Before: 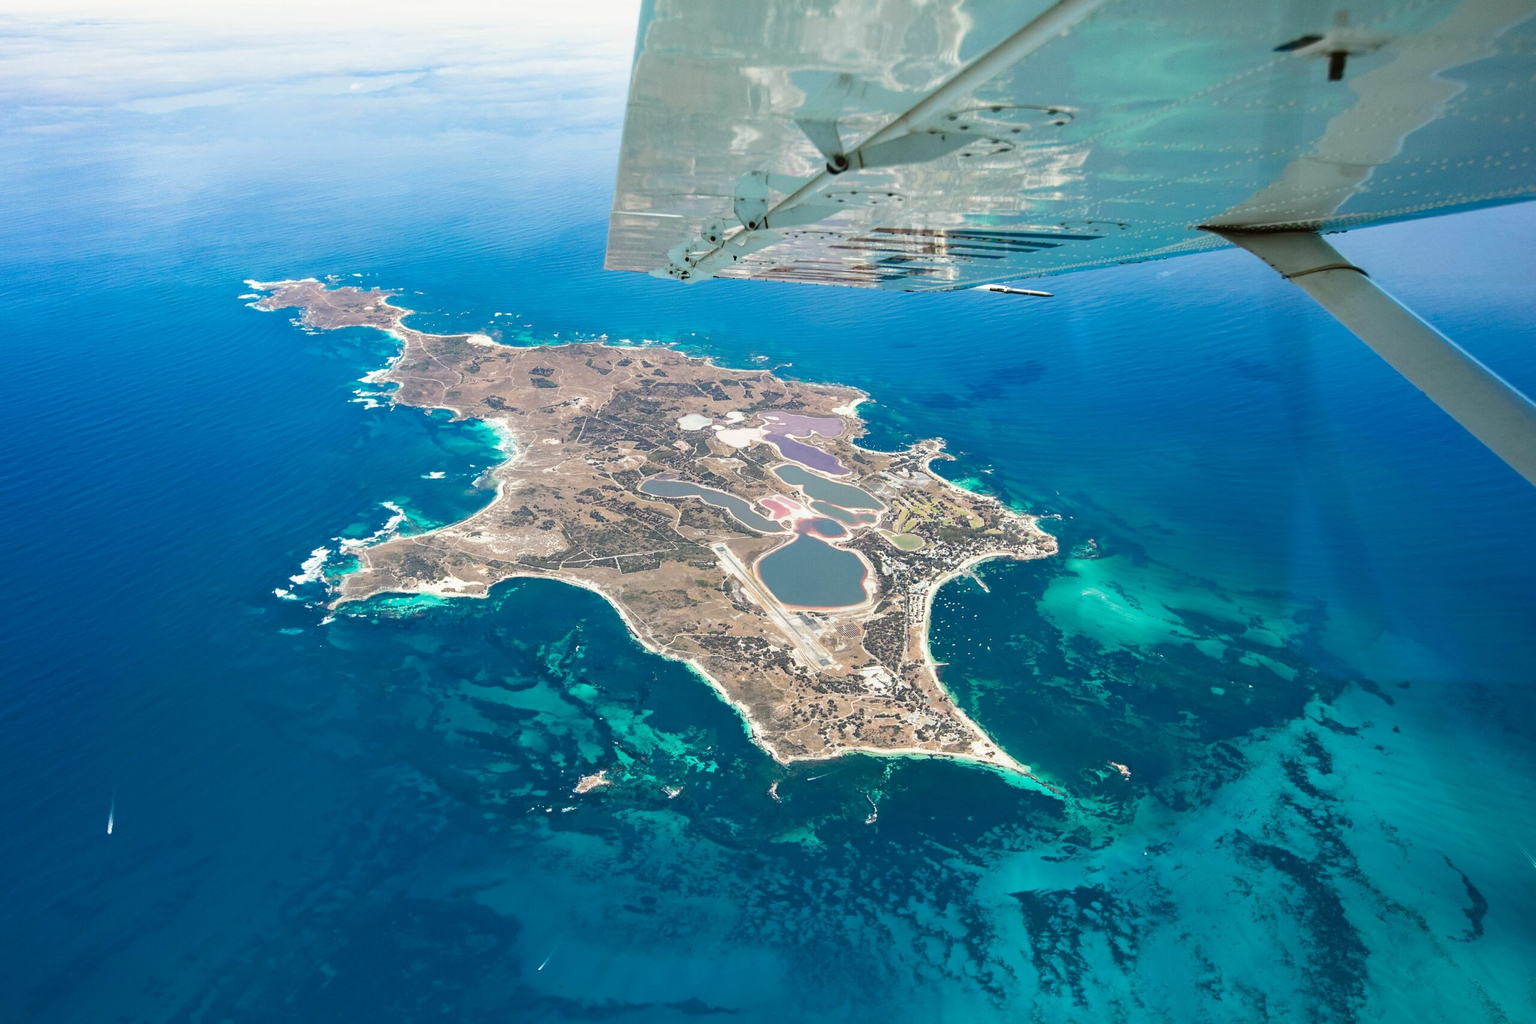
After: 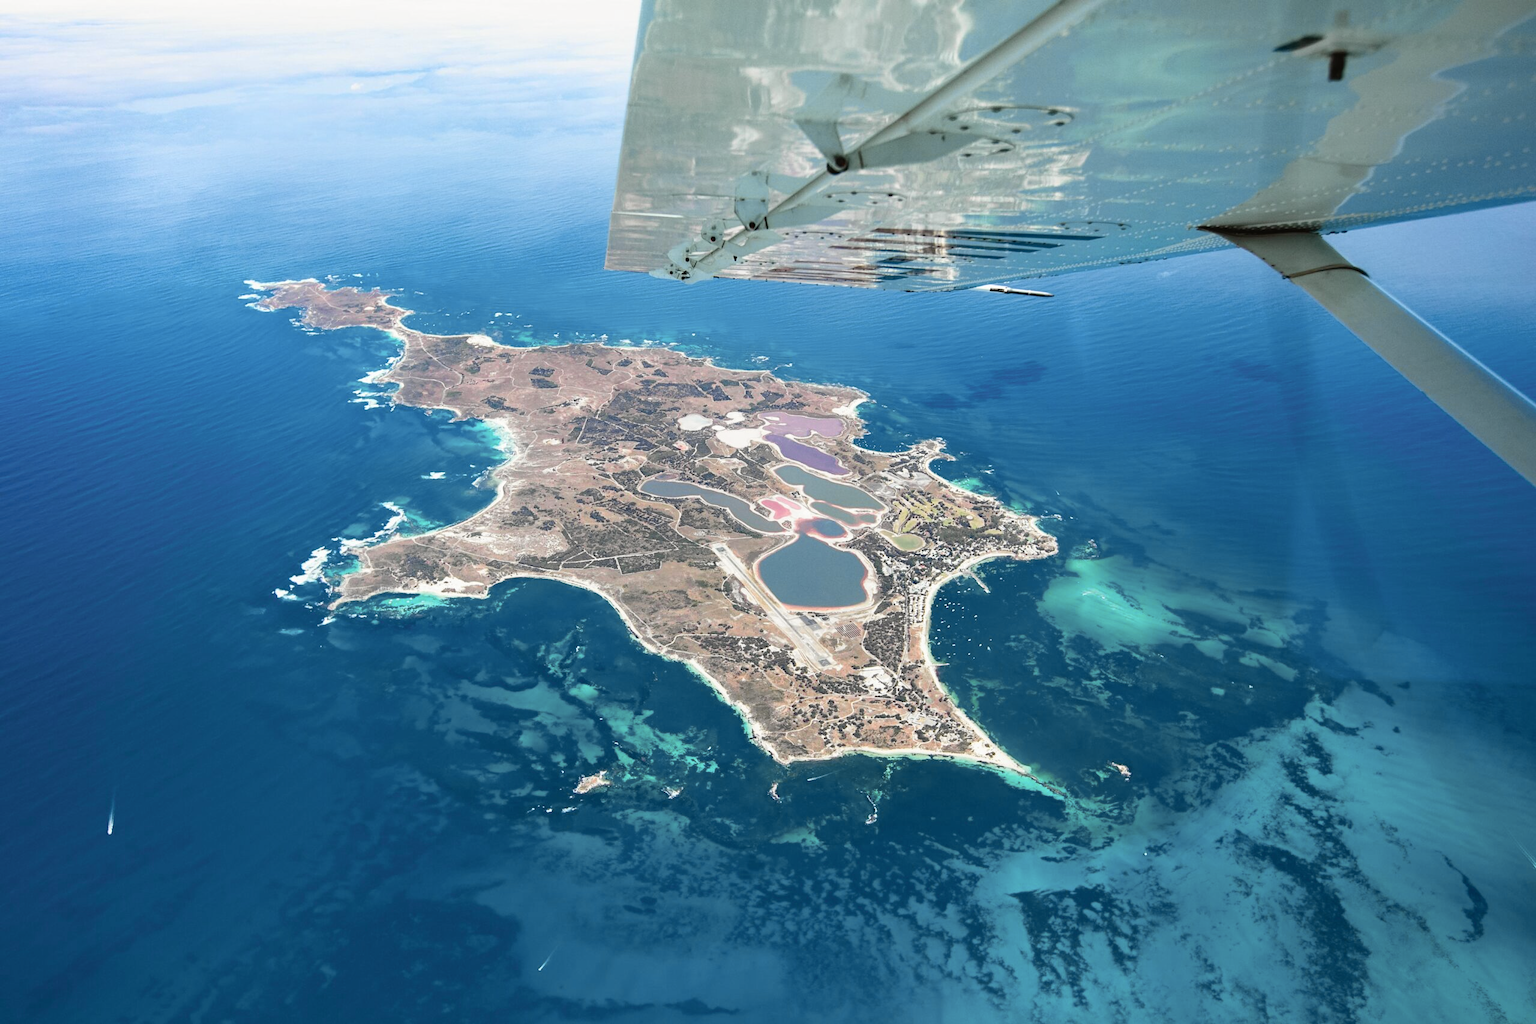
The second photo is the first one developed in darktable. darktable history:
tone curve: curves: ch0 [(0, 0.012) (0.056, 0.046) (0.218, 0.213) (0.606, 0.62) (0.82, 0.846) (1, 1)]; ch1 [(0, 0) (0.226, 0.261) (0.403, 0.437) (0.469, 0.472) (0.495, 0.499) (0.508, 0.503) (0.545, 0.555) (0.59, 0.598) (0.686, 0.728) (1, 1)]; ch2 [(0, 0) (0.269, 0.299) (0.459, 0.45) (0.498, 0.499) (0.523, 0.512) (0.568, 0.558) (0.634, 0.617) (0.698, 0.677) (0.806, 0.769) (1, 1)], color space Lab, independent channels, preserve colors none
